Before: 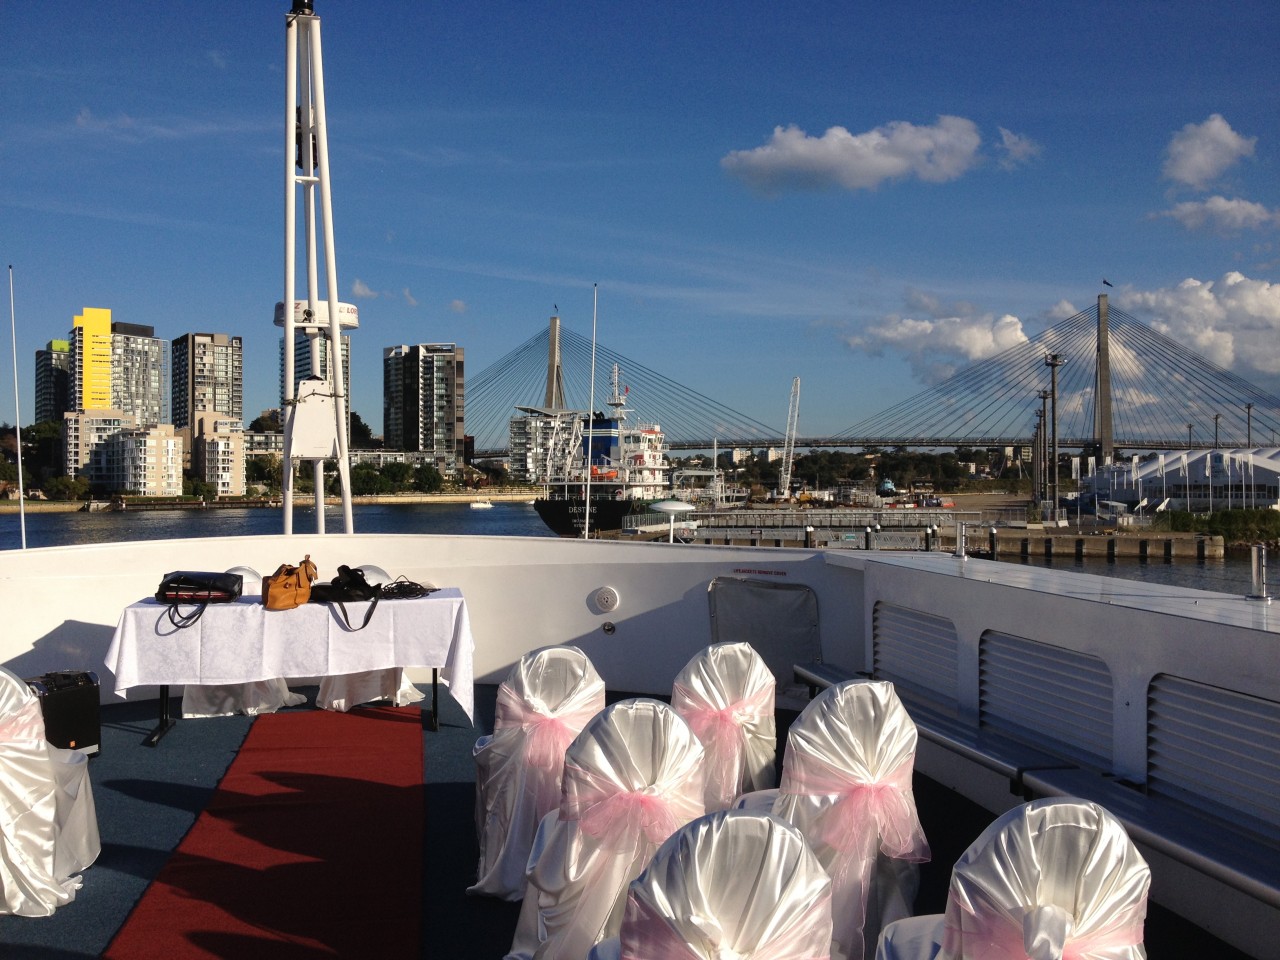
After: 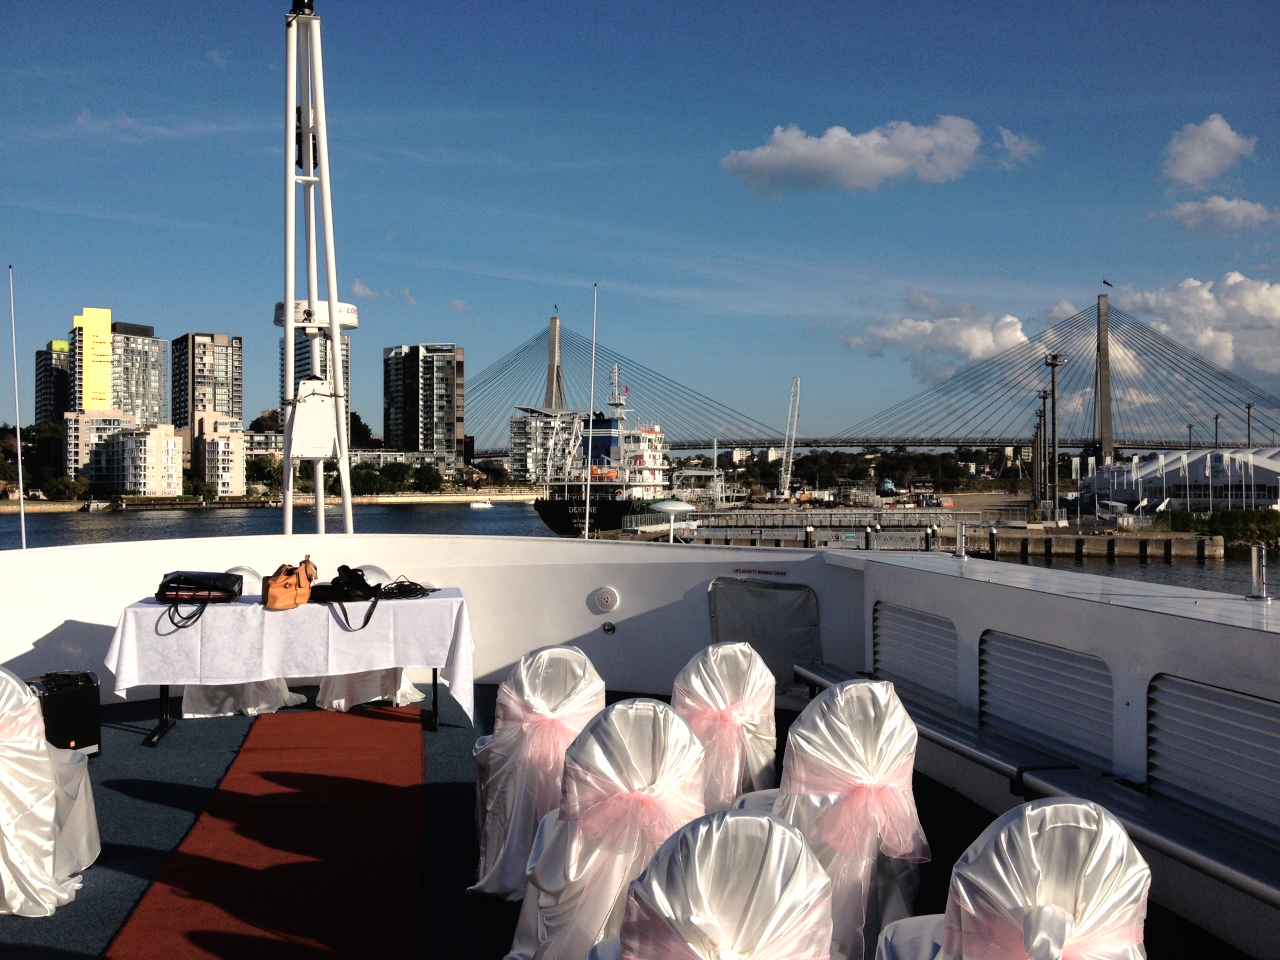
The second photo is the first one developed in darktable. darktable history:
rgb curve: curves: ch0 [(0, 0) (0.136, 0.078) (0.262, 0.245) (0.414, 0.42) (1, 1)], compensate middle gray true, preserve colors basic power
color zones: curves: ch0 [(0.018, 0.548) (0.224, 0.64) (0.425, 0.447) (0.675, 0.575) (0.732, 0.579)]; ch1 [(0.066, 0.487) (0.25, 0.5) (0.404, 0.43) (0.75, 0.421) (0.956, 0.421)]; ch2 [(0.044, 0.561) (0.215, 0.465) (0.399, 0.544) (0.465, 0.548) (0.614, 0.447) (0.724, 0.43) (0.882, 0.623) (0.956, 0.632)]
